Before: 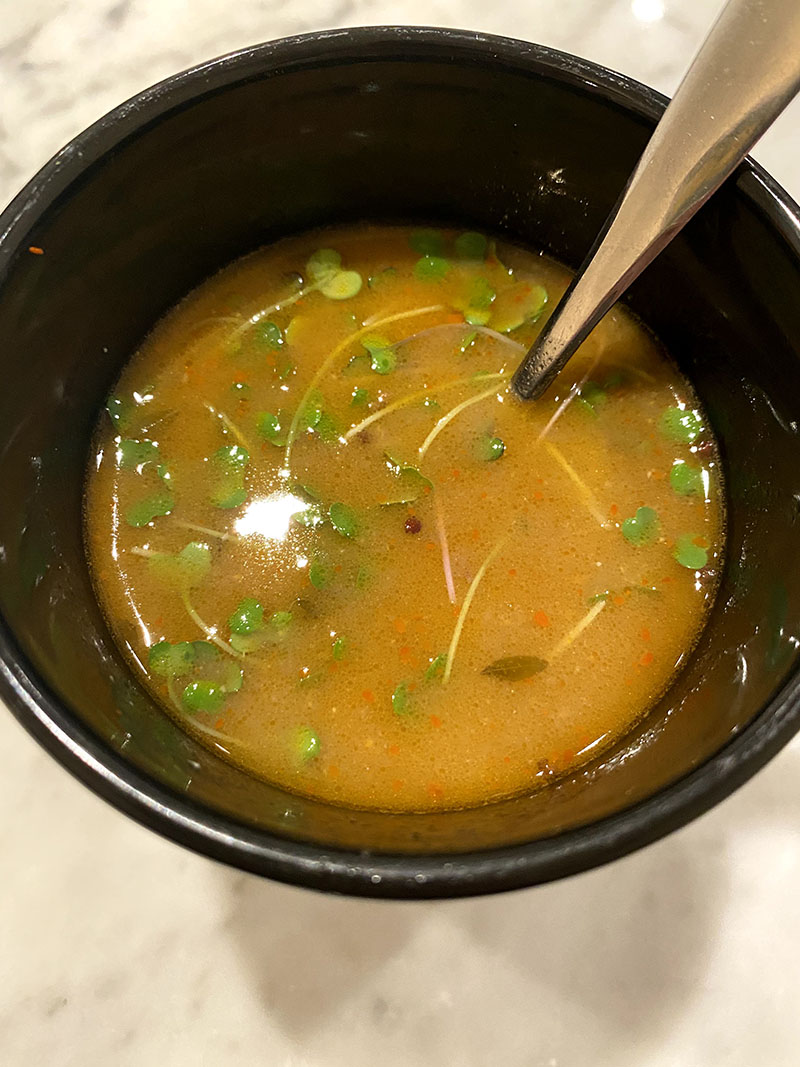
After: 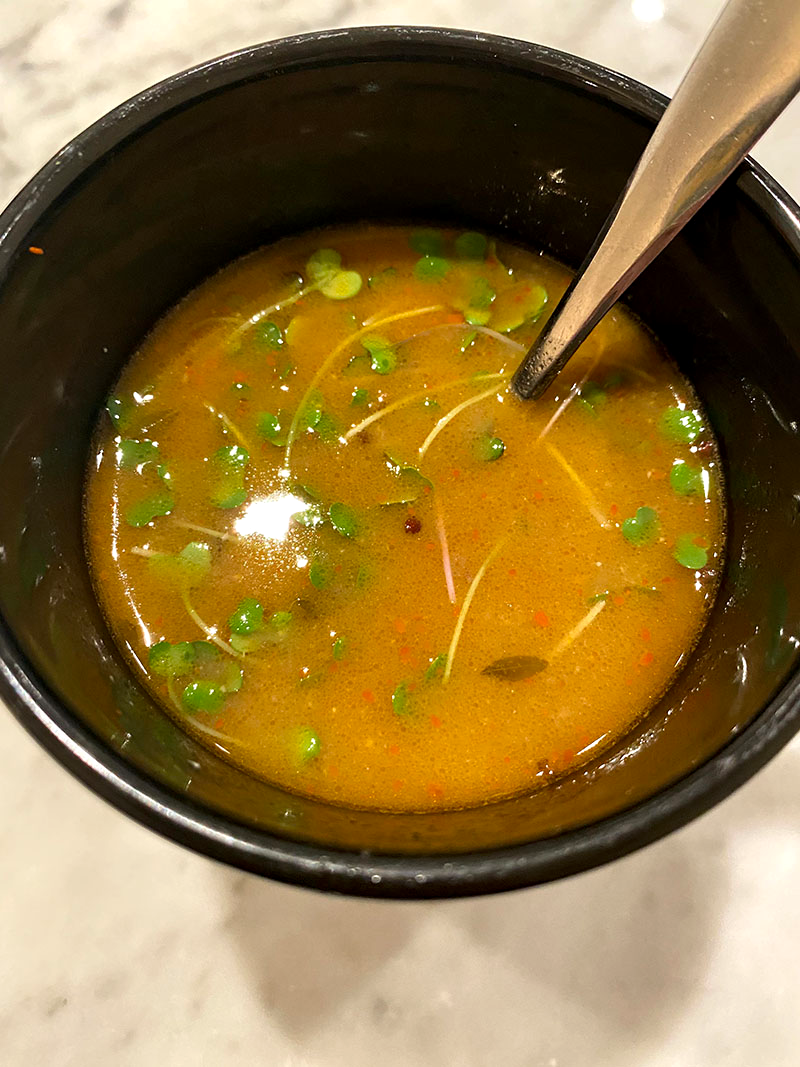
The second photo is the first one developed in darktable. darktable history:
contrast equalizer: y [[0.511, 0.558, 0.631, 0.632, 0.559, 0.512], [0.5 ×6], [0.5 ×6], [0 ×6], [0 ×6]], mix 0.318
